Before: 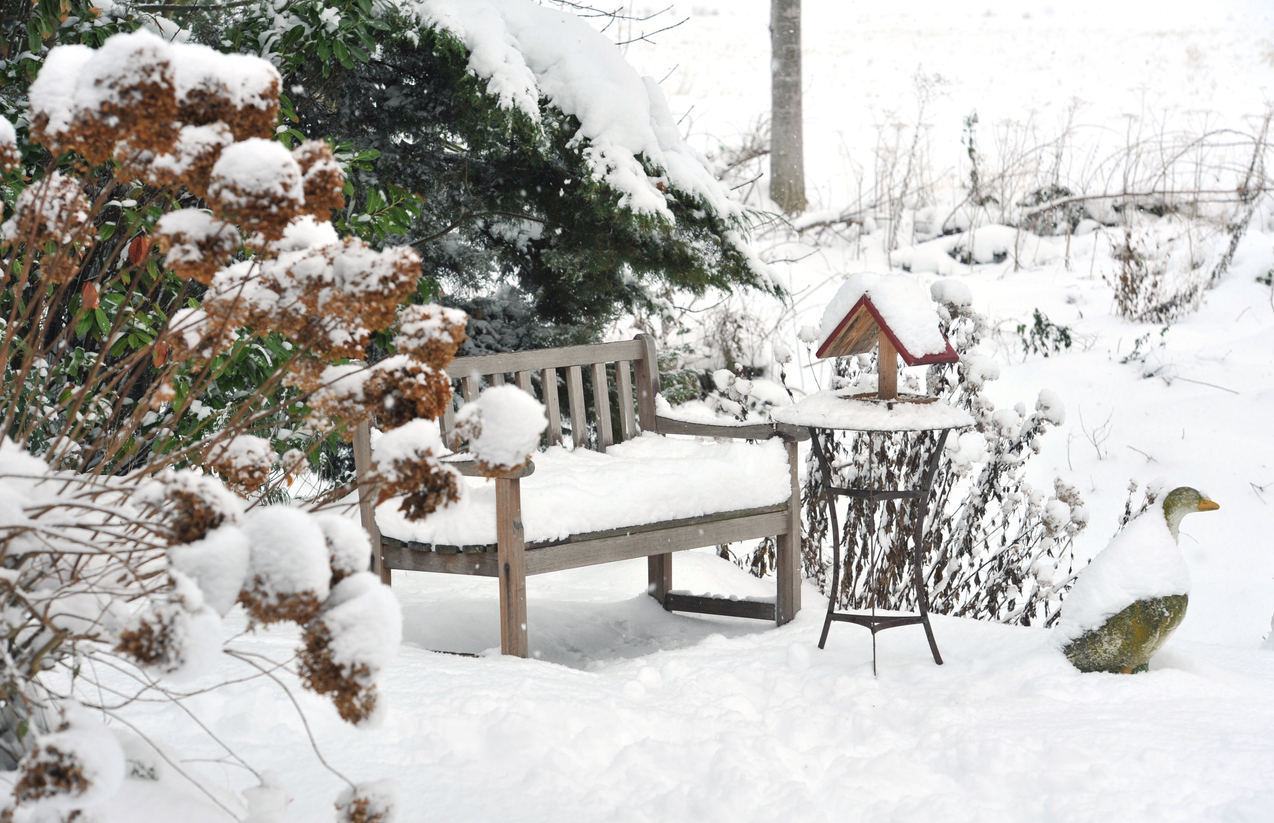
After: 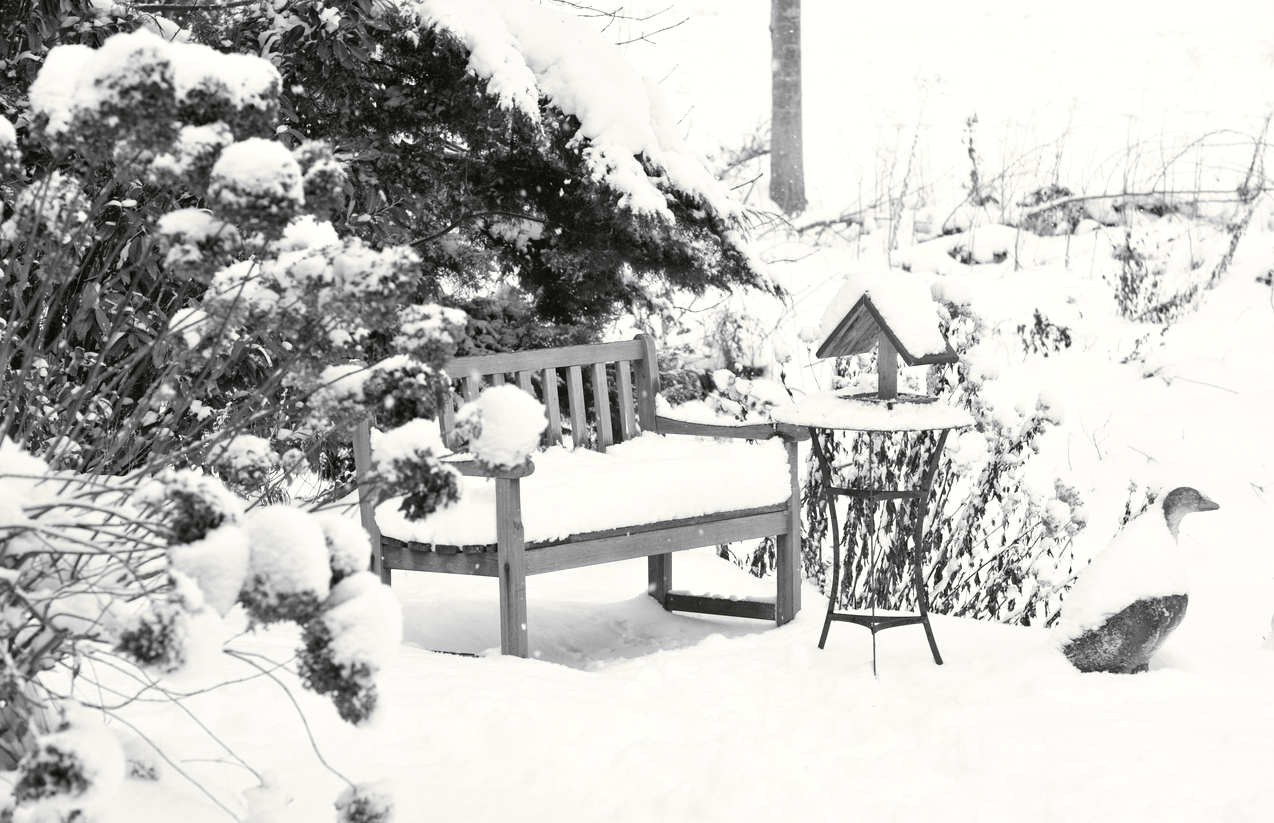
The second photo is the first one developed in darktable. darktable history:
tone curve: curves: ch0 [(0, 0) (0.003, 0.022) (0.011, 0.025) (0.025, 0.025) (0.044, 0.029) (0.069, 0.042) (0.1, 0.068) (0.136, 0.118) (0.177, 0.176) (0.224, 0.233) (0.277, 0.299) (0.335, 0.371) (0.399, 0.448) (0.468, 0.526) (0.543, 0.605) (0.623, 0.684) (0.709, 0.775) (0.801, 0.869) (0.898, 0.957) (1, 1)], preserve colors none
color look up table: target L [93.05, 82.05, 74.91, 80.24, 72.94, 74.05, 49.9, 53.39, 38.52, 31.74, 23.22, 12.74, 2.742, 200.64, 98.62, 82.76, 82.76, 74.42, 70.23, 64.36, 55.54, 48.84, 48.04, 52.41, 34.03, 32.03, 22.92, 88.82, 86.34, 77.34, 85.63, 61.7, 72.21, 65.99, 80.97, 73.68, 51.22, 33.18, 45.36, 32.75, 5.88, 87.41, 87.05, 83.12, 80.6, 69.61, 63.6, 44, 42.1], target a [-0.1, 0, 0.001, 0, 0, 0, 0.001, -0.001, 0.001, 0.001, 0, 0, -0.23, 0, -0.655, 0, 0, 0, 0.001, 0 ×5, 0.001, 0.001, 0, -0.001, 0 ×5, 0.001, 0 ×4, 0.001, 0, 0, -0.001, 0 ×6, 0.001], target b [1.234, 0.001, -0.006, 0.001, 0.001, 0.001, -0.004, 0.01, -0.003, -0.003, -0.003, -0.001, 2.838, 0, 8.42, 0.001, 0.001, 0.001, -0.005, 0.001, 0.001, -0.004, 0.001, 0.001, -0.003, -0.003, -0.003, 0.002, 0.001 ×5, -0.005, 0.001, 0.001, 0.002, 0.001, -0.004, 0.001, -0.001, 0.002, 0.001 ×6, -0.003], num patches 49
